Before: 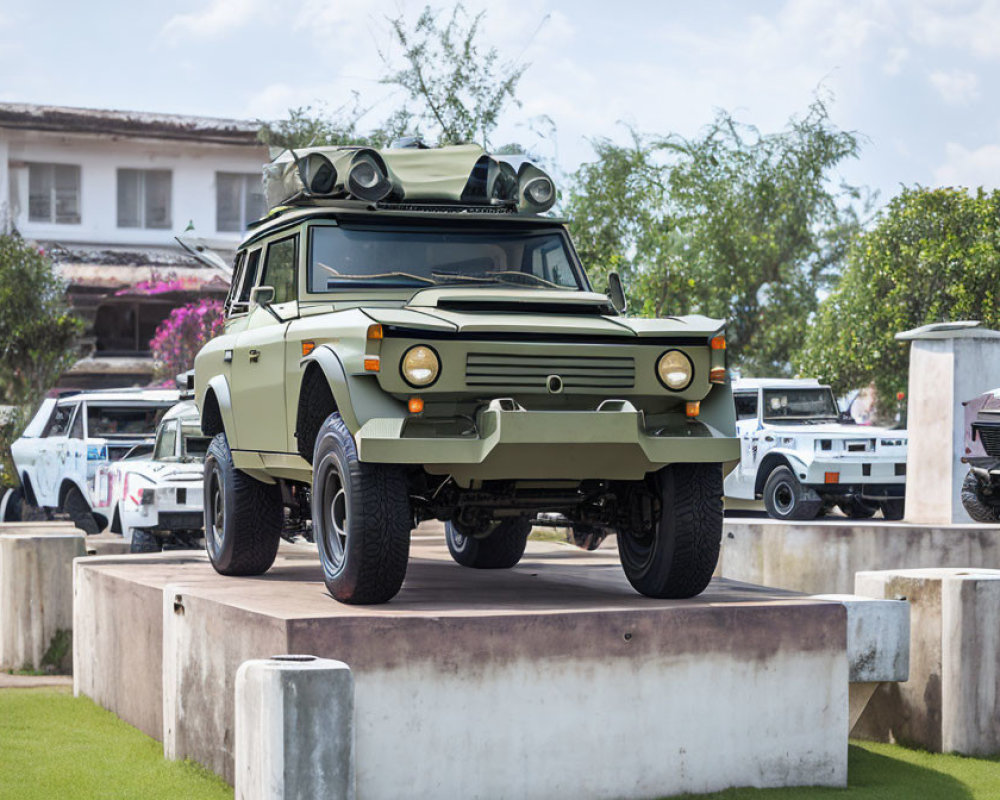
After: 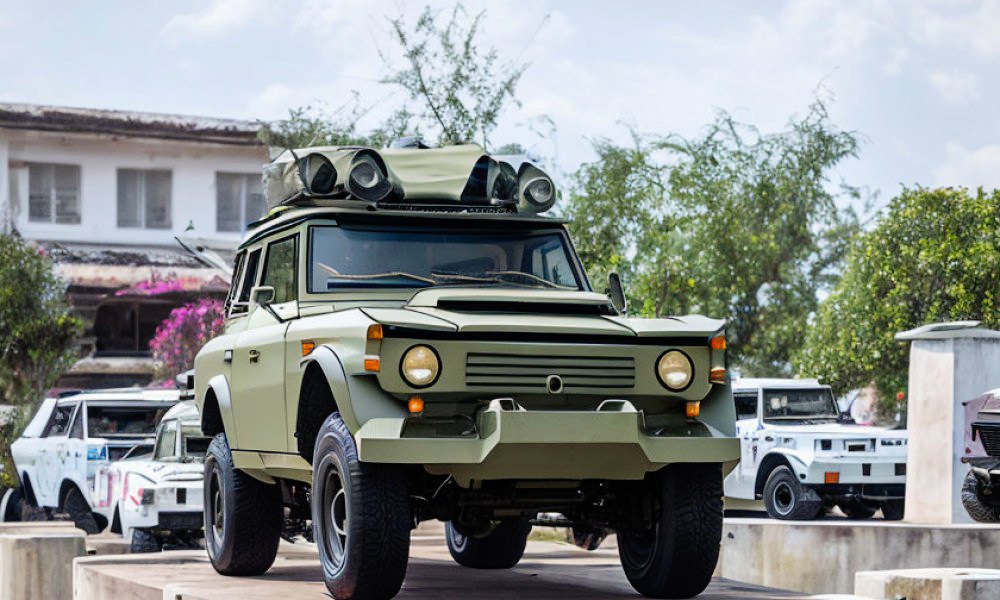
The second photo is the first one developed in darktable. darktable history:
tone curve: curves: ch0 [(0, 0) (0.003, 0.003) (0.011, 0.003) (0.025, 0.007) (0.044, 0.014) (0.069, 0.02) (0.1, 0.03) (0.136, 0.054) (0.177, 0.099) (0.224, 0.156) (0.277, 0.227) (0.335, 0.302) (0.399, 0.375) (0.468, 0.456) (0.543, 0.54) (0.623, 0.625) (0.709, 0.717) (0.801, 0.807) (0.898, 0.895) (1, 1)], preserve colors none
crop: bottom 24.988%
